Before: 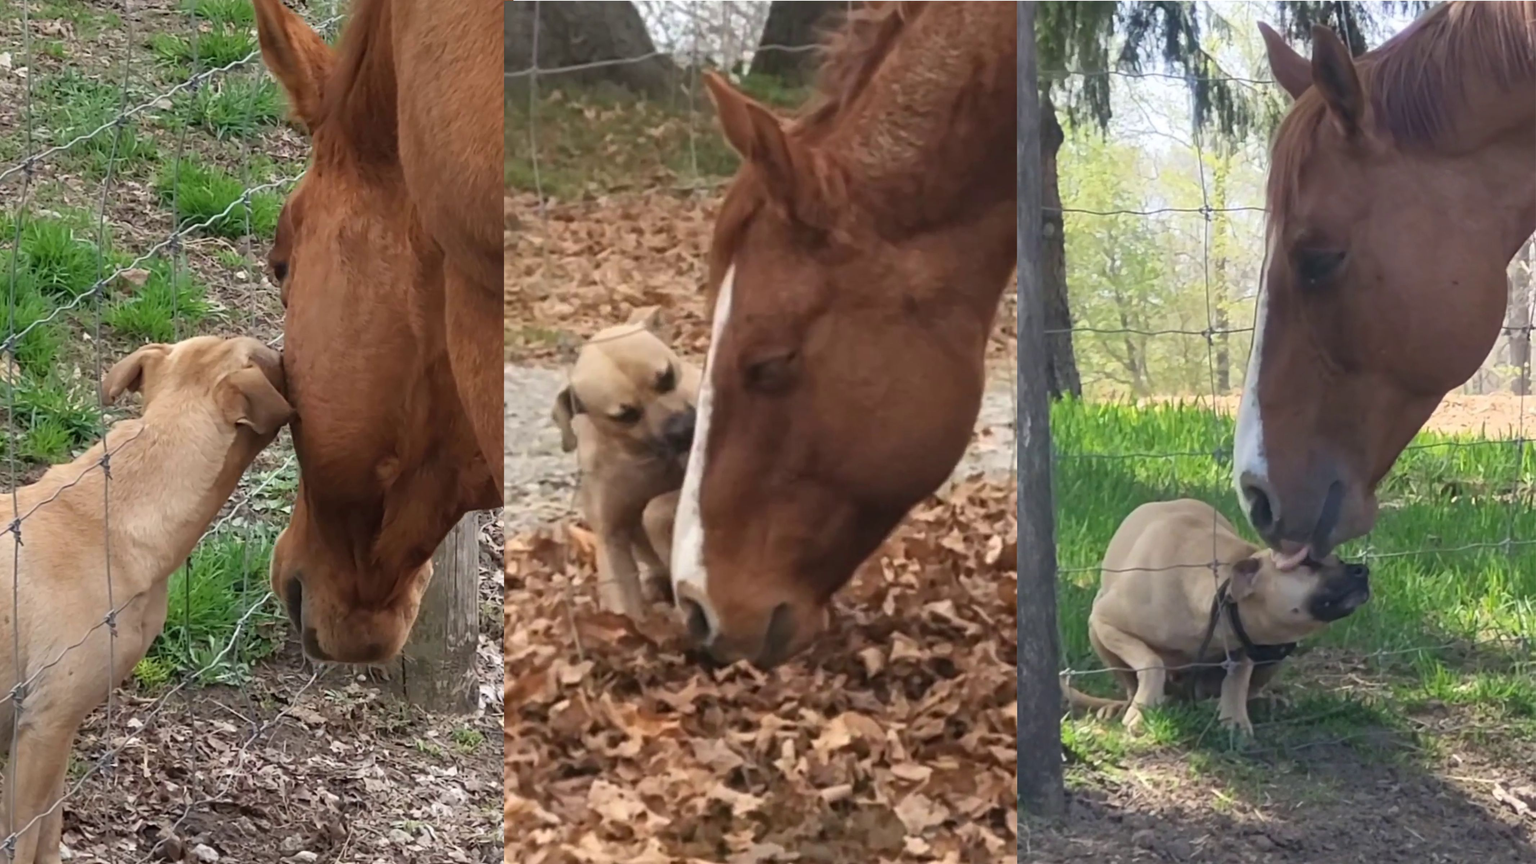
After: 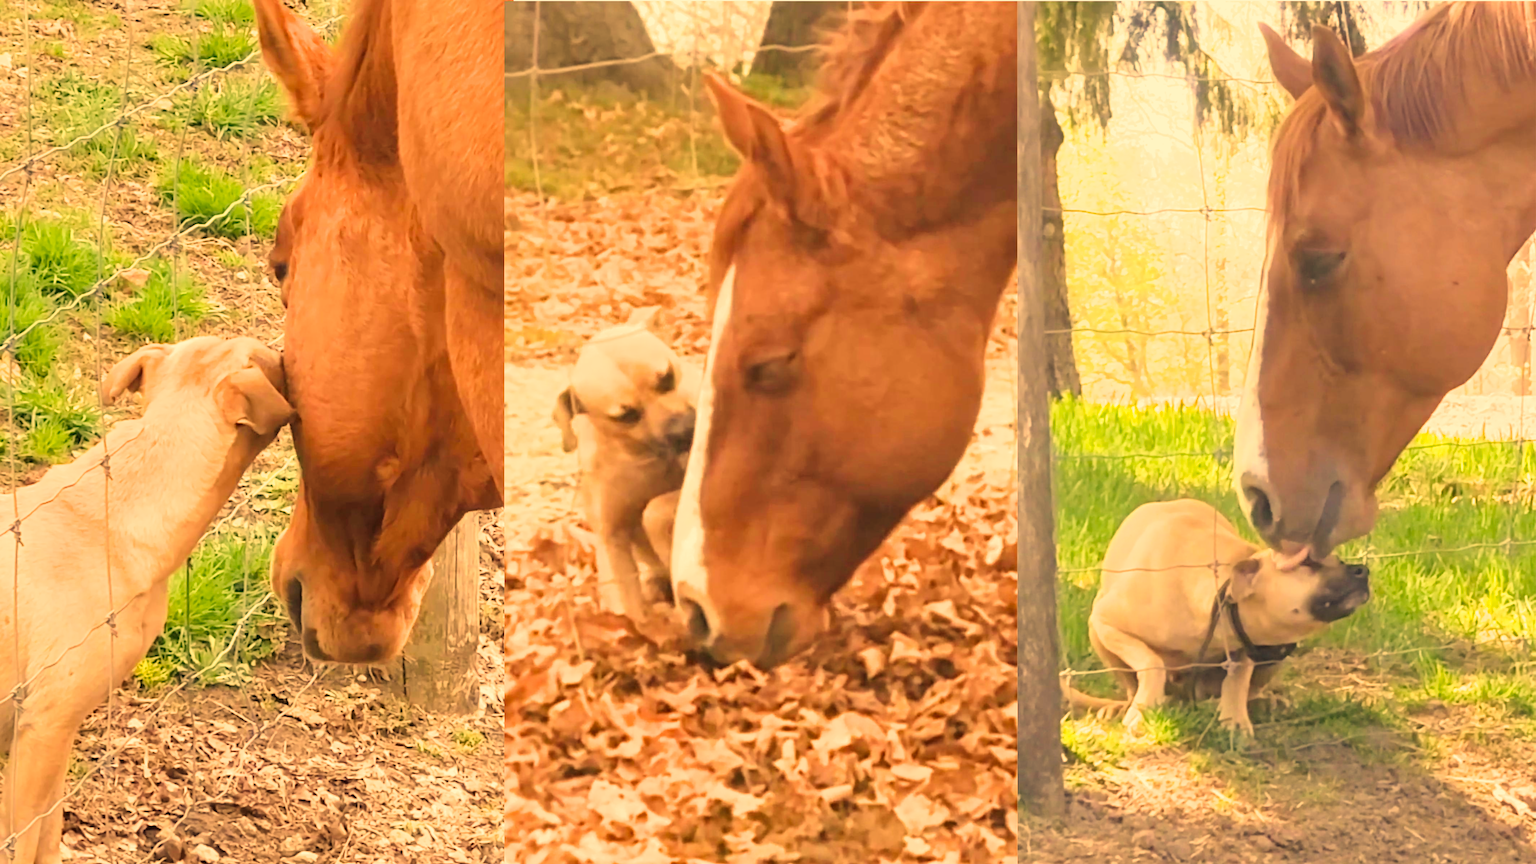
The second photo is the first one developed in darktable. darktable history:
filmic rgb: hardness 4.17
color correction: highlights a* 15, highlights b* 31.55
white balance: red 1.138, green 0.996, blue 0.812
exposure: black level correction 0, exposure 1.7 EV, compensate exposure bias true, compensate highlight preservation false
